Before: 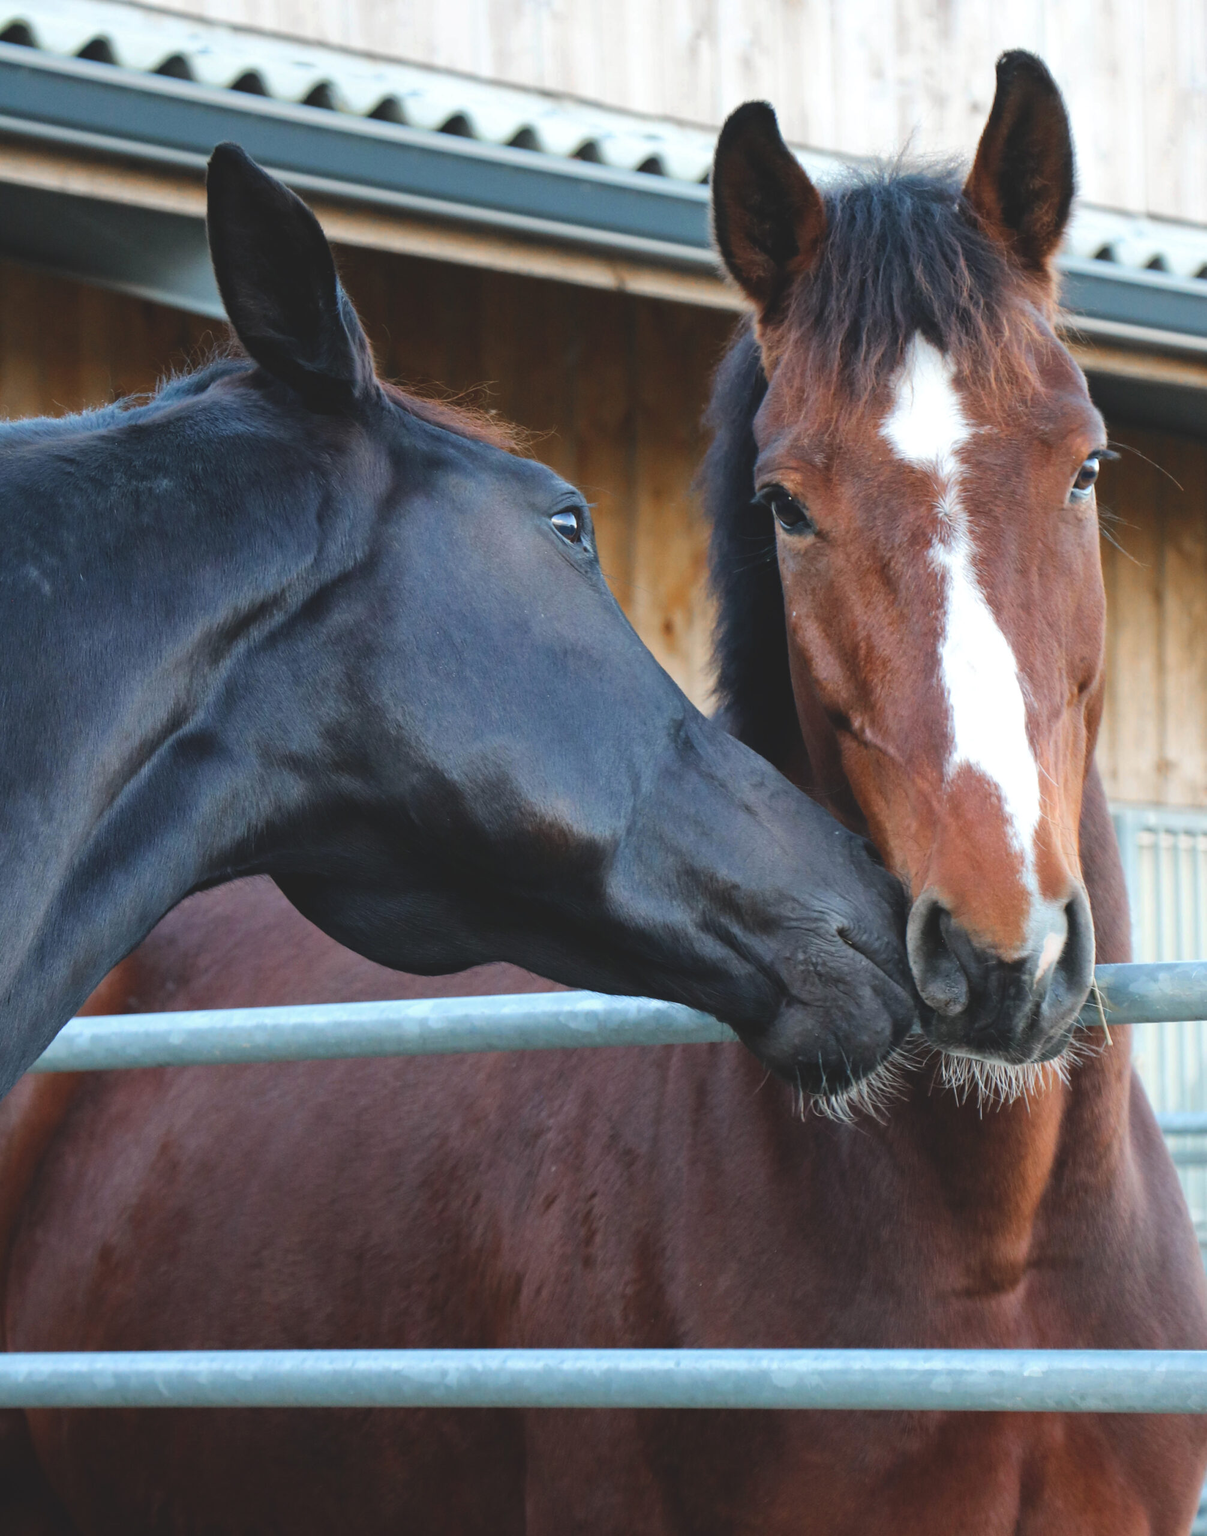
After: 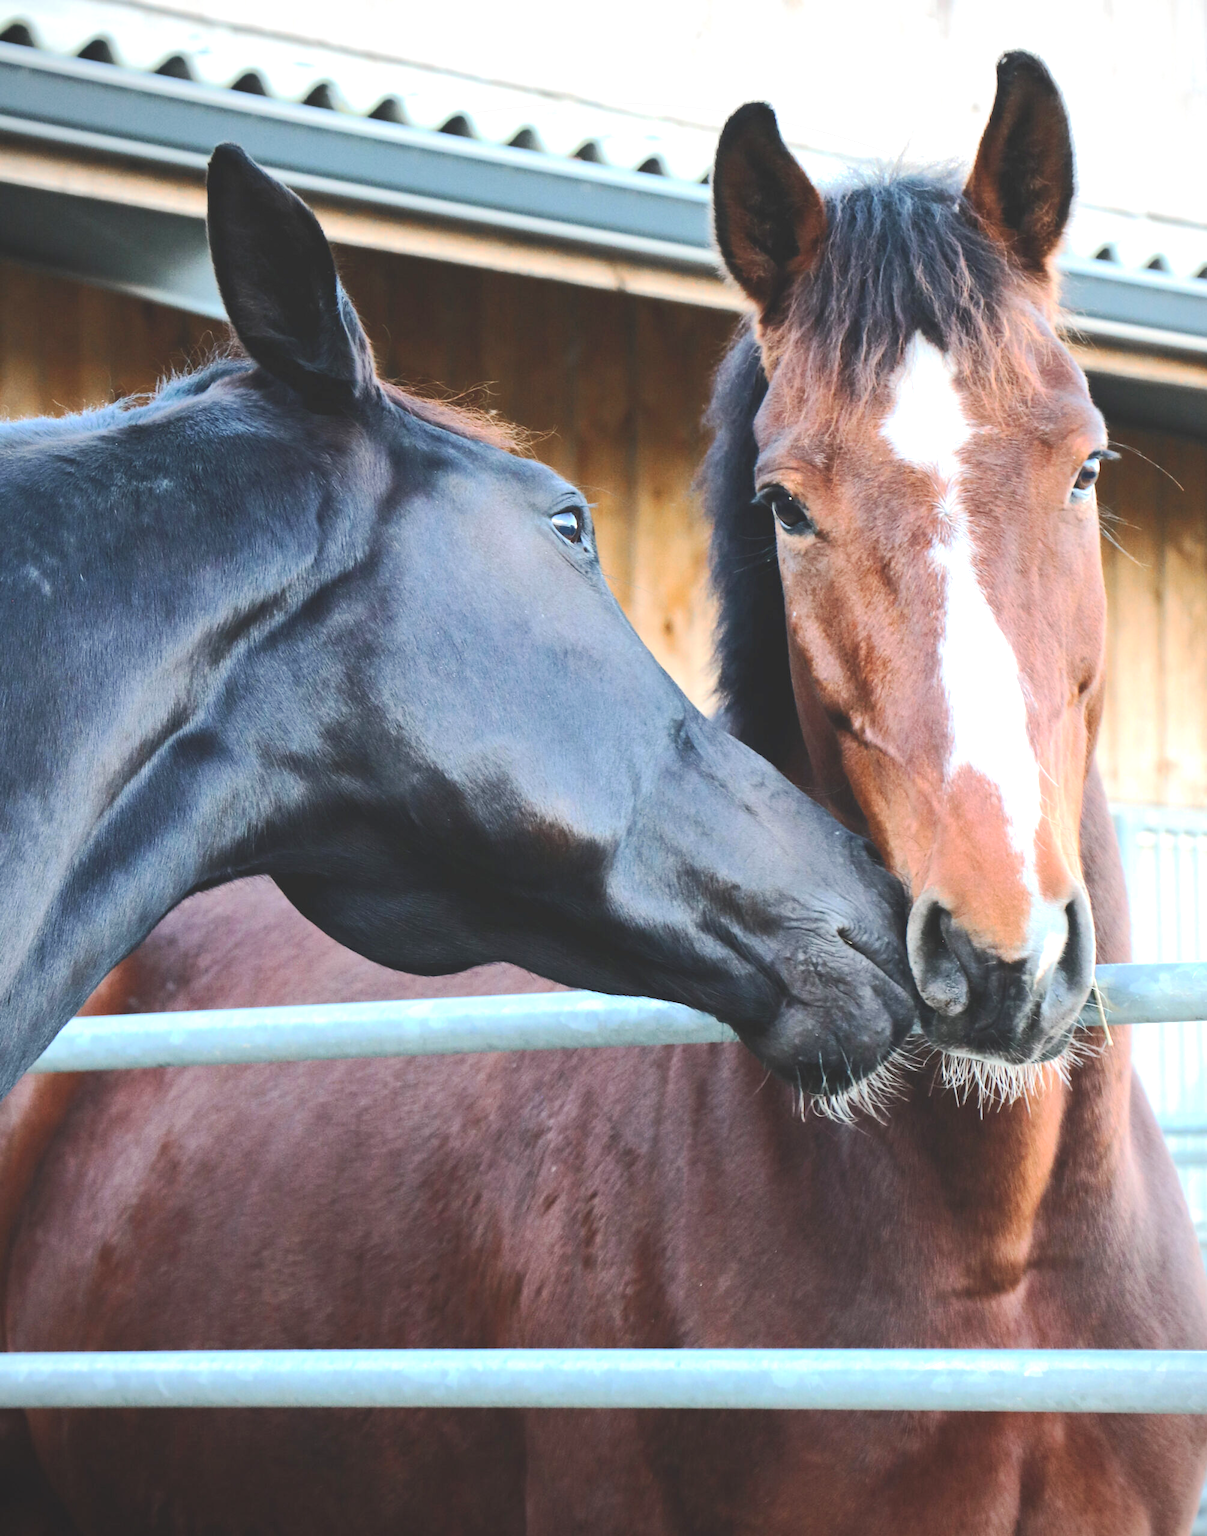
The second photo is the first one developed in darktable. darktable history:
vignetting: fall-off start 97.4%, fall-off radius 77.87%, brightness -0.575, width/height ratio 1.112, unbound false
base curve: curves: ch0 [(0, 0) (0.262, 0.32) (0.722, 0.705) (1, 1)], preserve colors none
exposure: black level correction 0.001, exposure 0.499 EV, compensate highlight preservation false
tone equalizer: -8 EV 0.004 EV, -7 EV -0.02 EV, -6 EV 0.029 EV, -5 EV 0.023 EV, -4 EV 0.241 EV, -3 EV 0.648 EV, -2 EV 0.581 EV, -1 EV 0.175 EV, +0 EV 0.022 EV, edges refinement/feathering 500, mask exposure compensation -1.57 EV, preserve details no
